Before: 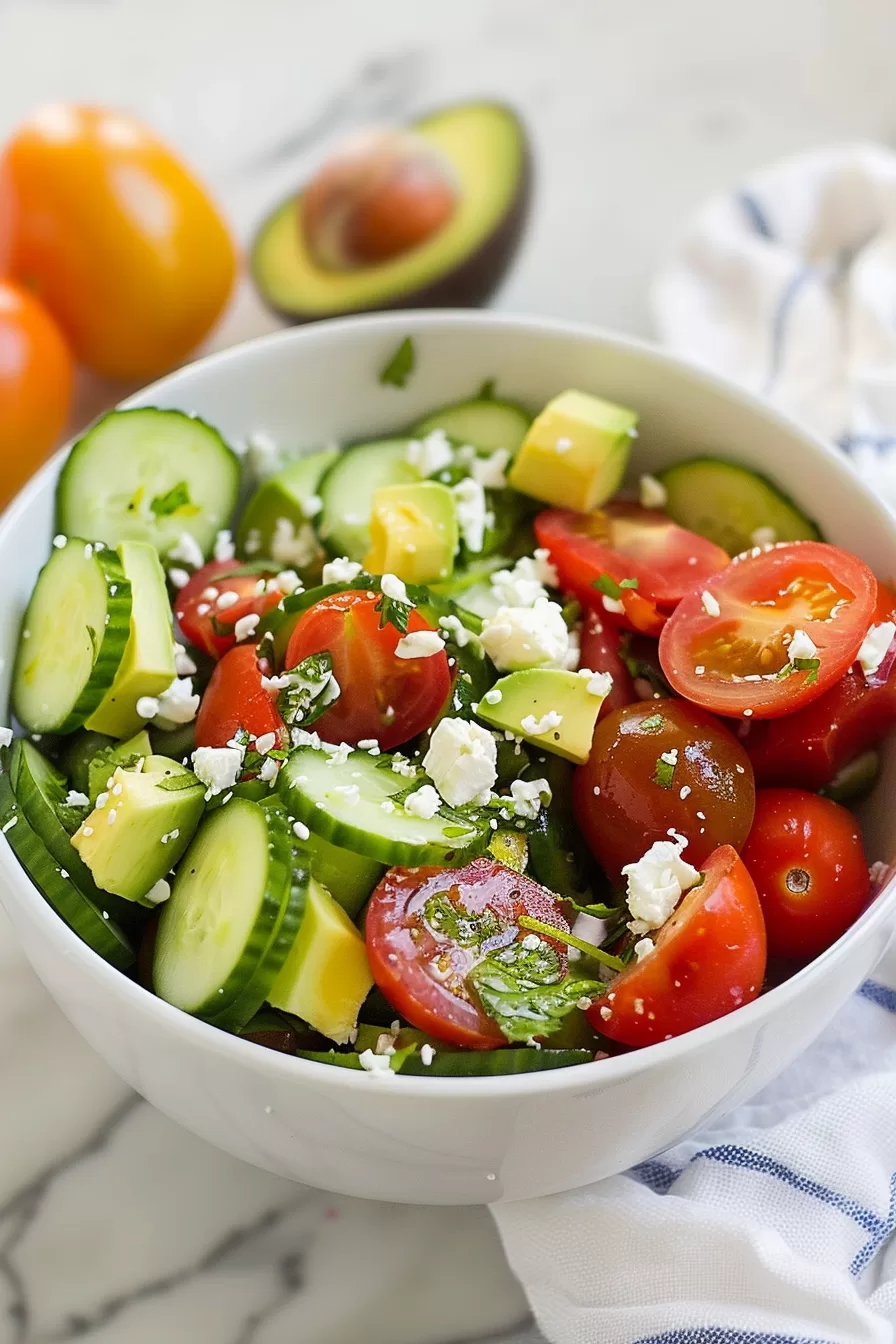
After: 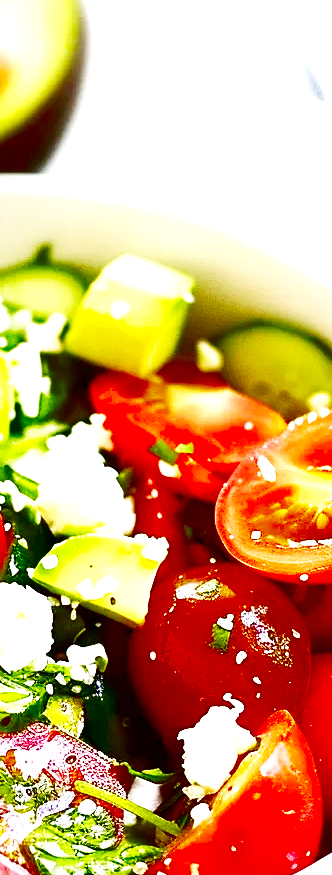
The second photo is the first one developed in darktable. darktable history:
base curve: curves: ch0 [(0, 0) (0.028, 0.03) (0.121, 0.232) (0.46, 0.748) (0.859, 0.968) (1, 1)], preserve colors none
crop and rotate: left 49.637%, top 10.118%, right 13.28%, bottom 24.767%
contrast brightness saturation: brightness -0.989, saturation 0.982
exposure: black level correction 0, exposure 1.2 EV, compensate highlight preservation false
